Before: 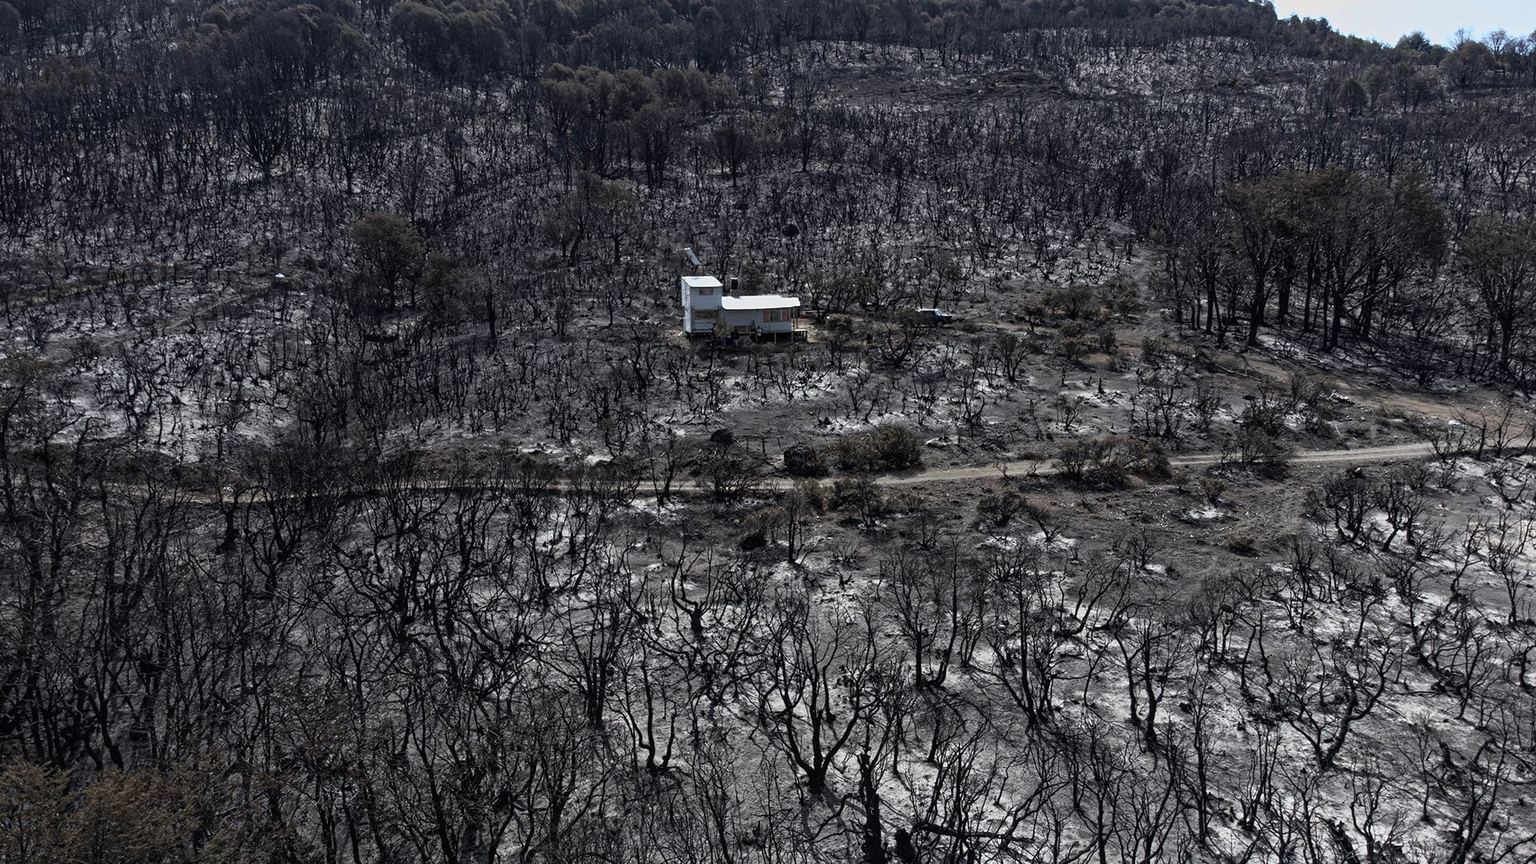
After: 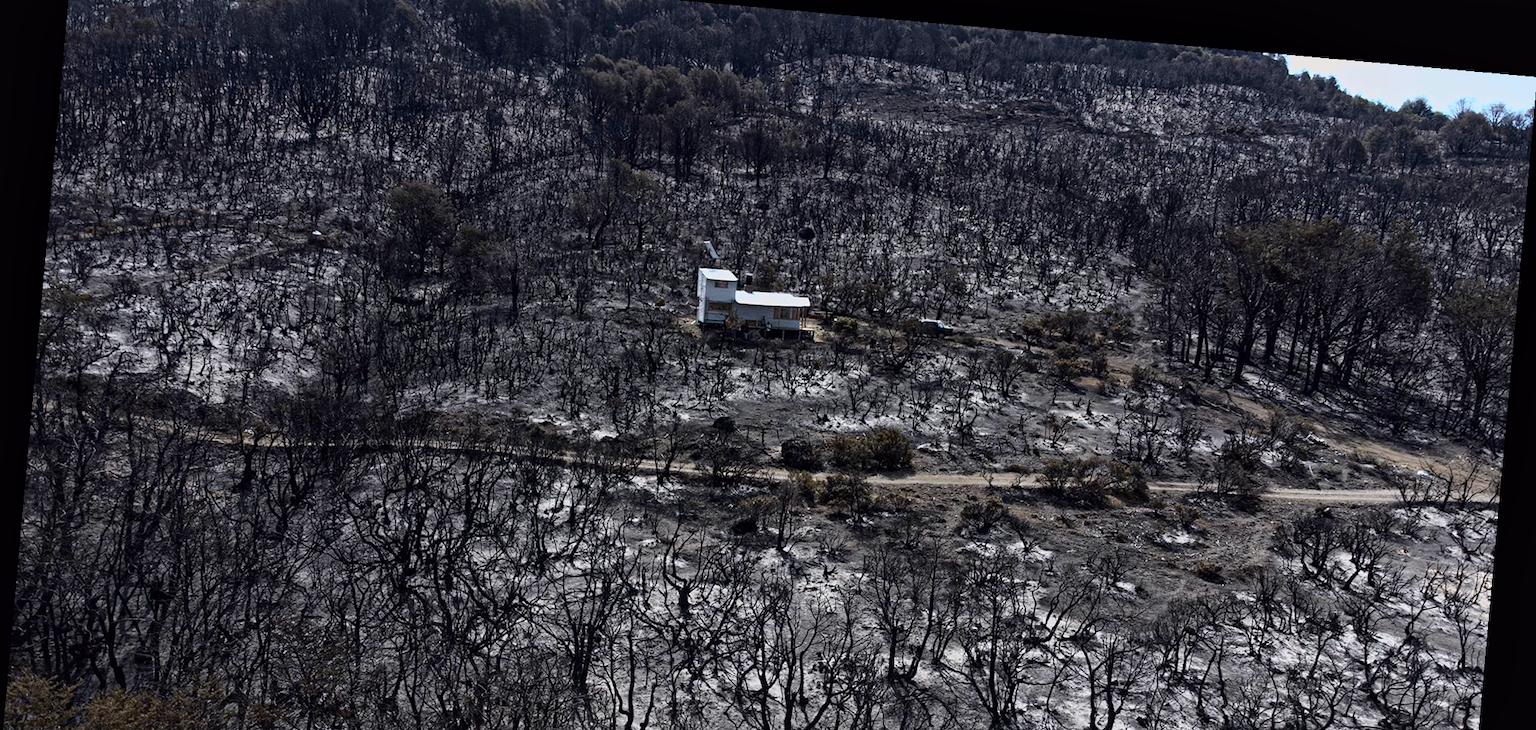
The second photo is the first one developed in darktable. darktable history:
tone curve: curves: ch0 [(0, 0.011) (0.139, 0.106) (0.295, 0.271) (0.499, 0.523) (0.739, 0.782) (0.857, 0.879) (1, 0.967)]; ch1 [(0, 0) (0.272, 0.249) (0.39, 0.379) (0.469, 0.456) (0.495, 0.497) (0.524, 0.53) (0.588, 0.62) (0.725, 0.779) (1, 1)]; ch2 [(0, 0) (0.125, 0.089) (0.35, 0.317) (0.437, 0.42) (0.502, 0.499) (0.533, 0.553) (0.599, 0.638) (1, 1)], color space Lab, independent channels, preserve colors none
crop: top 5.667%, bottom 17.637%
local contrast: mode bilateral grid, contrast 20, coarseness 50, detail 120%, midtone range 0.2
rotate and perspective: rotation 5.12°, automatic cropping off
